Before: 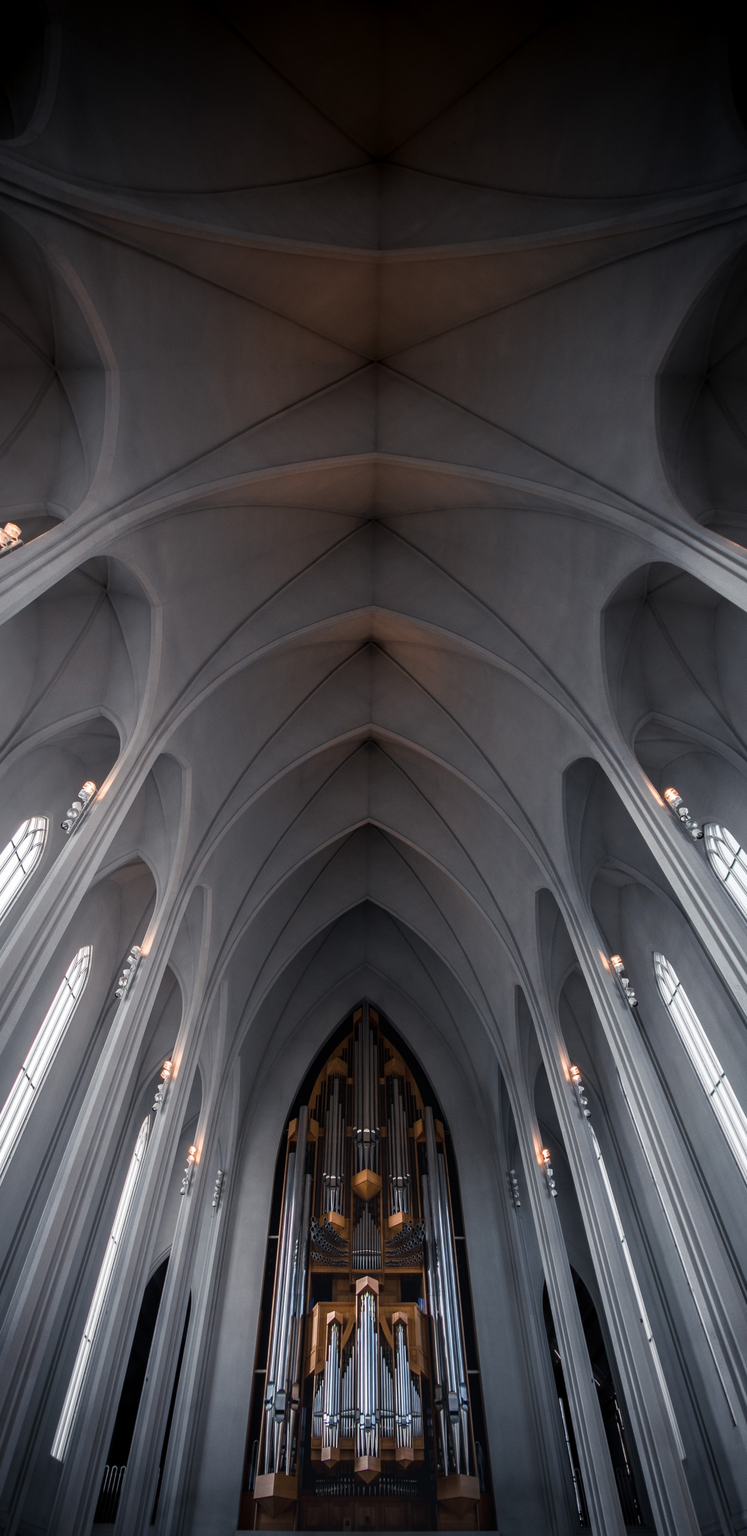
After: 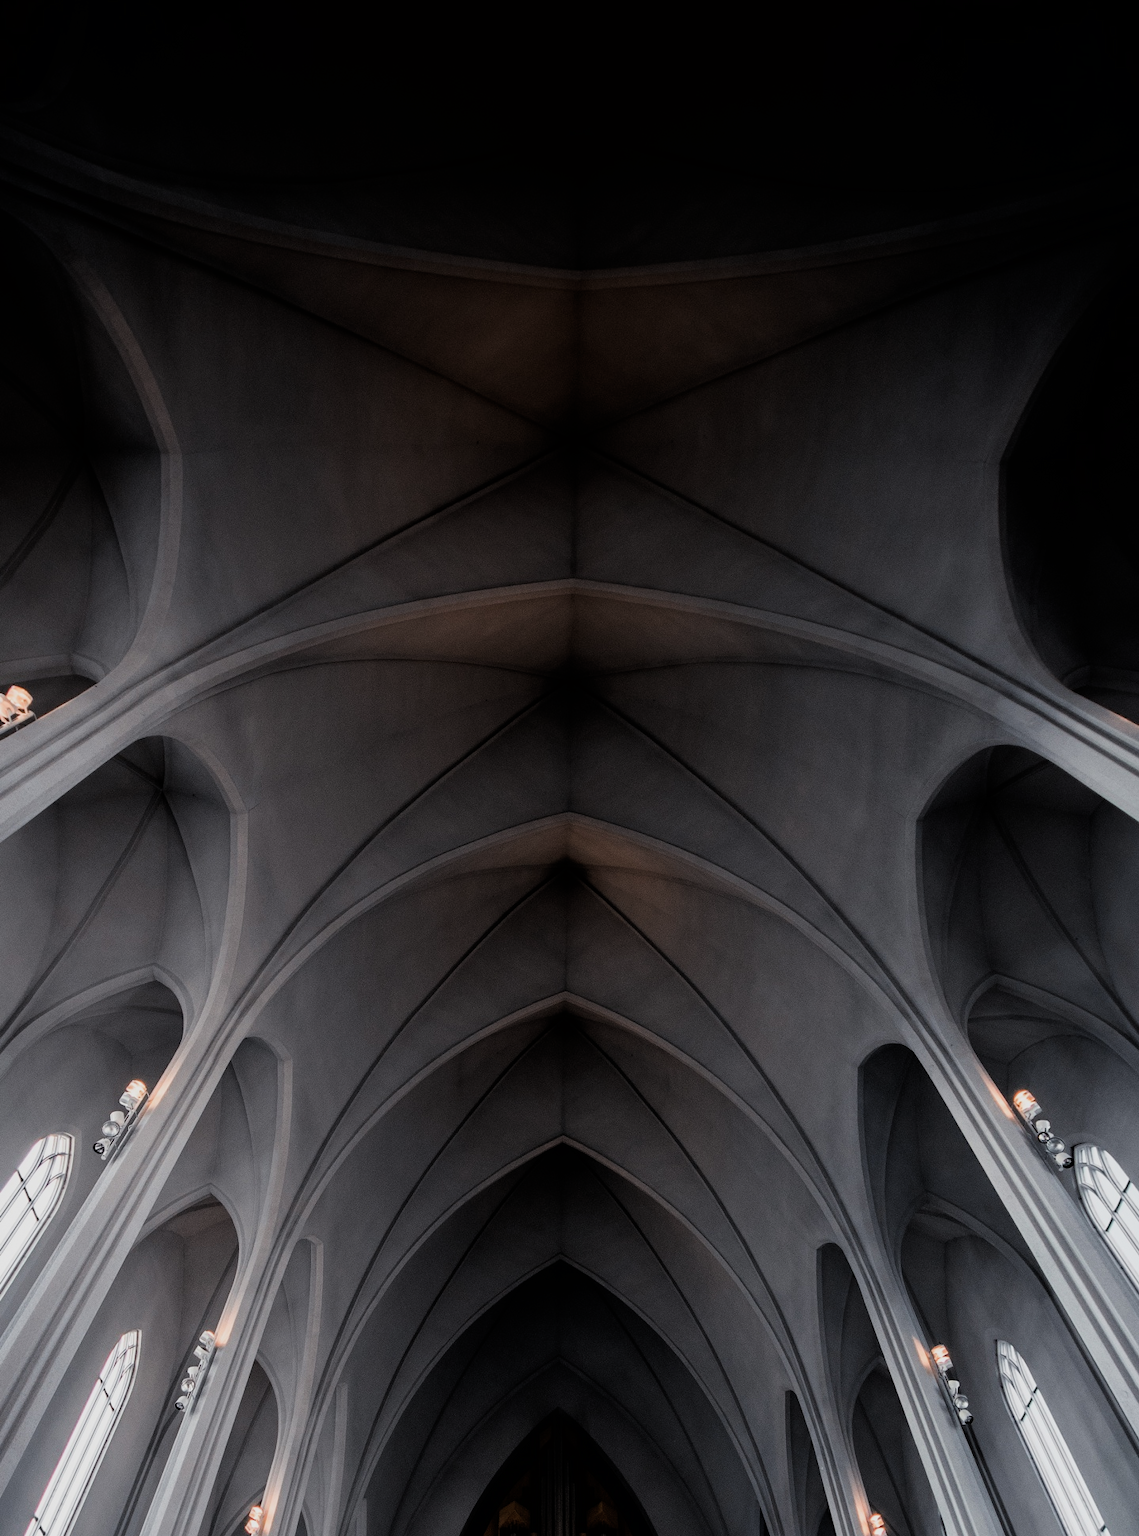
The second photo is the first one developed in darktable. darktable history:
crop and rotate: top 4.785%, bottom 29.609%
filmic rgb: black relative exposure -5.08 EV, white relative exposure 3.99 EV, hardness 2.88, contrast 1.297
